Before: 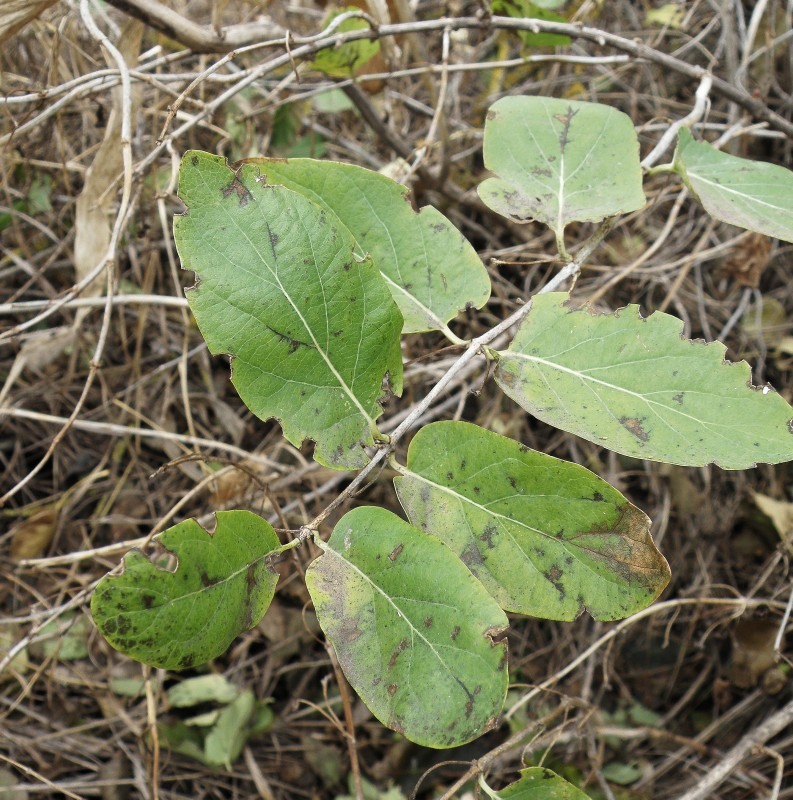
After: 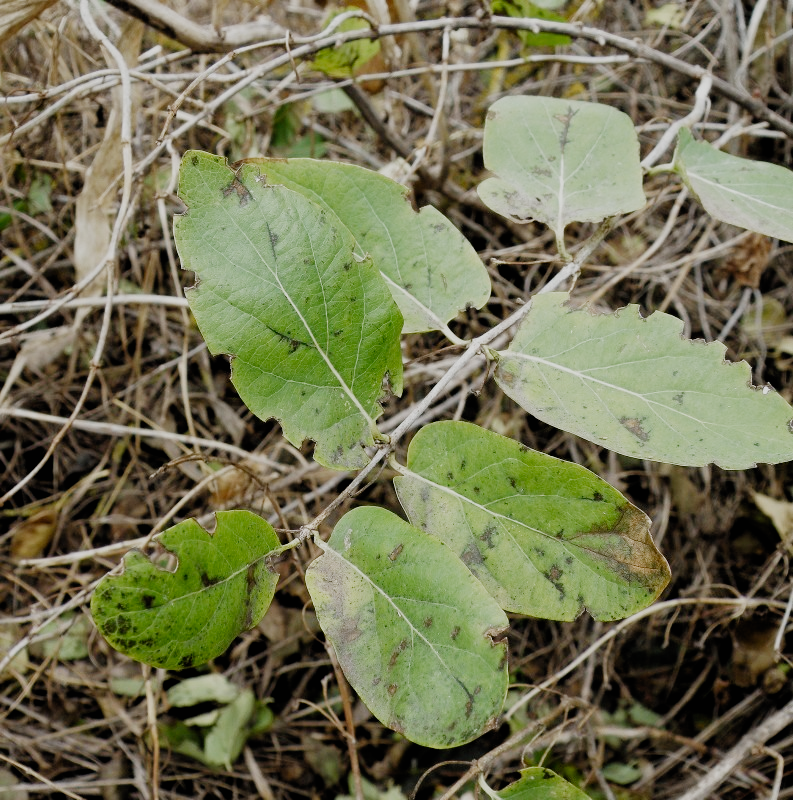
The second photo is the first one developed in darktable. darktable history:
filmic rgb: black relative exposure -5.02 EV, white relative exposure 3.95 EV, hardness 2.91, contrast 1.096, add noise in highlights 0, preserve chrominance no, color science v3 (2019), use custom middle-gray values true, contrast in highlights soft
